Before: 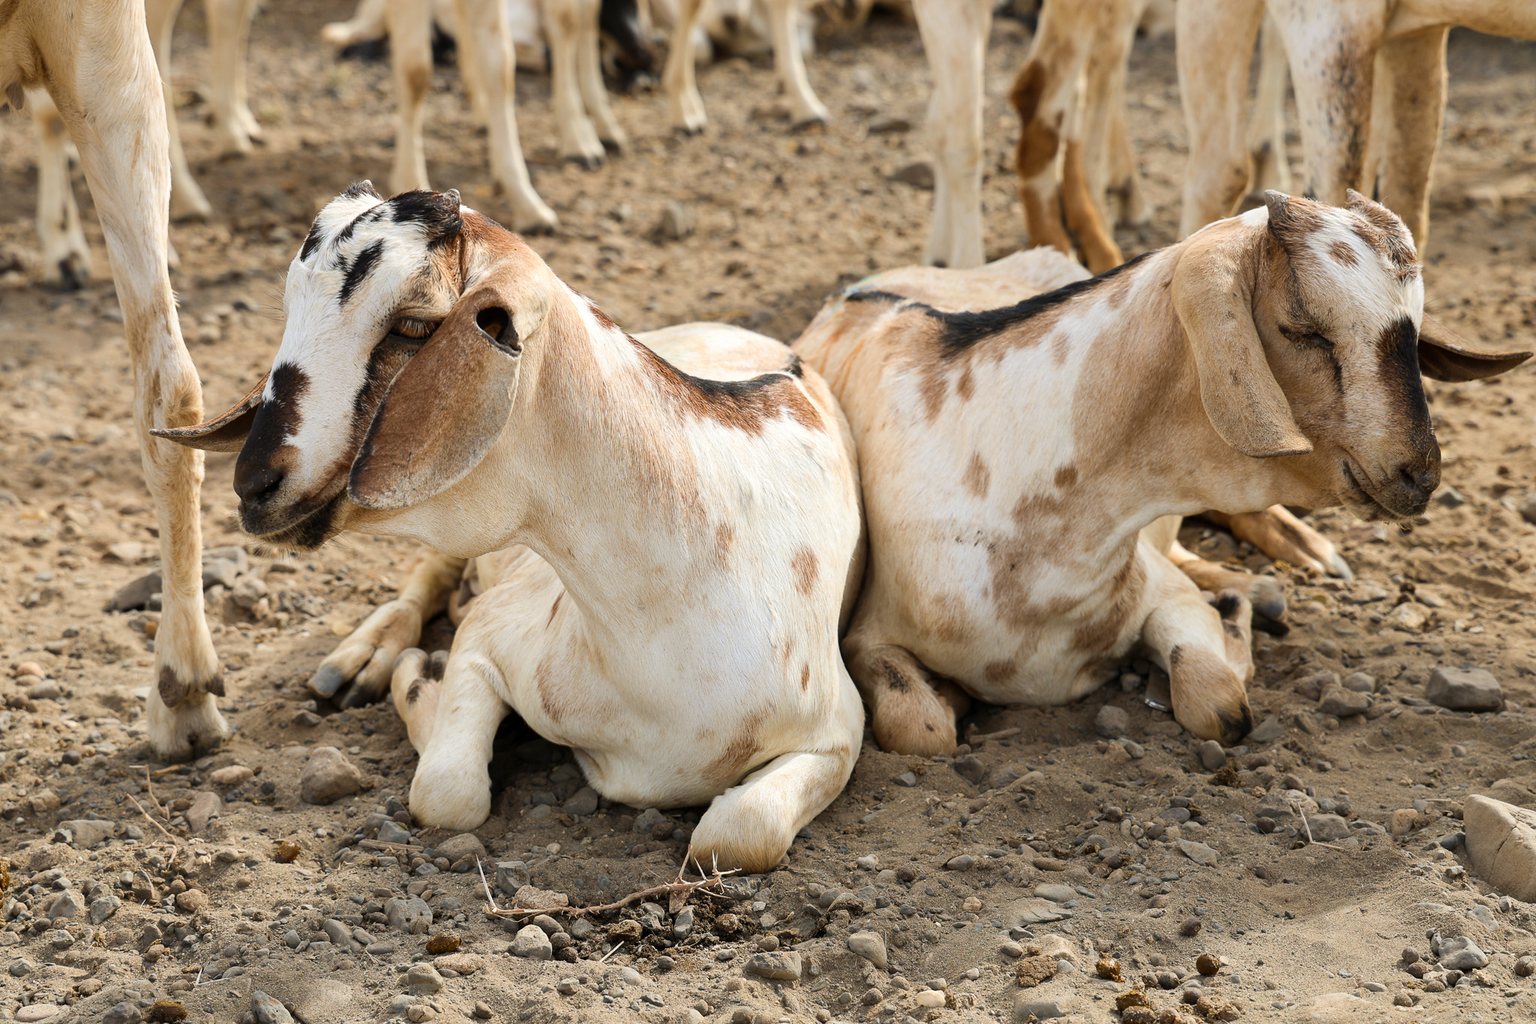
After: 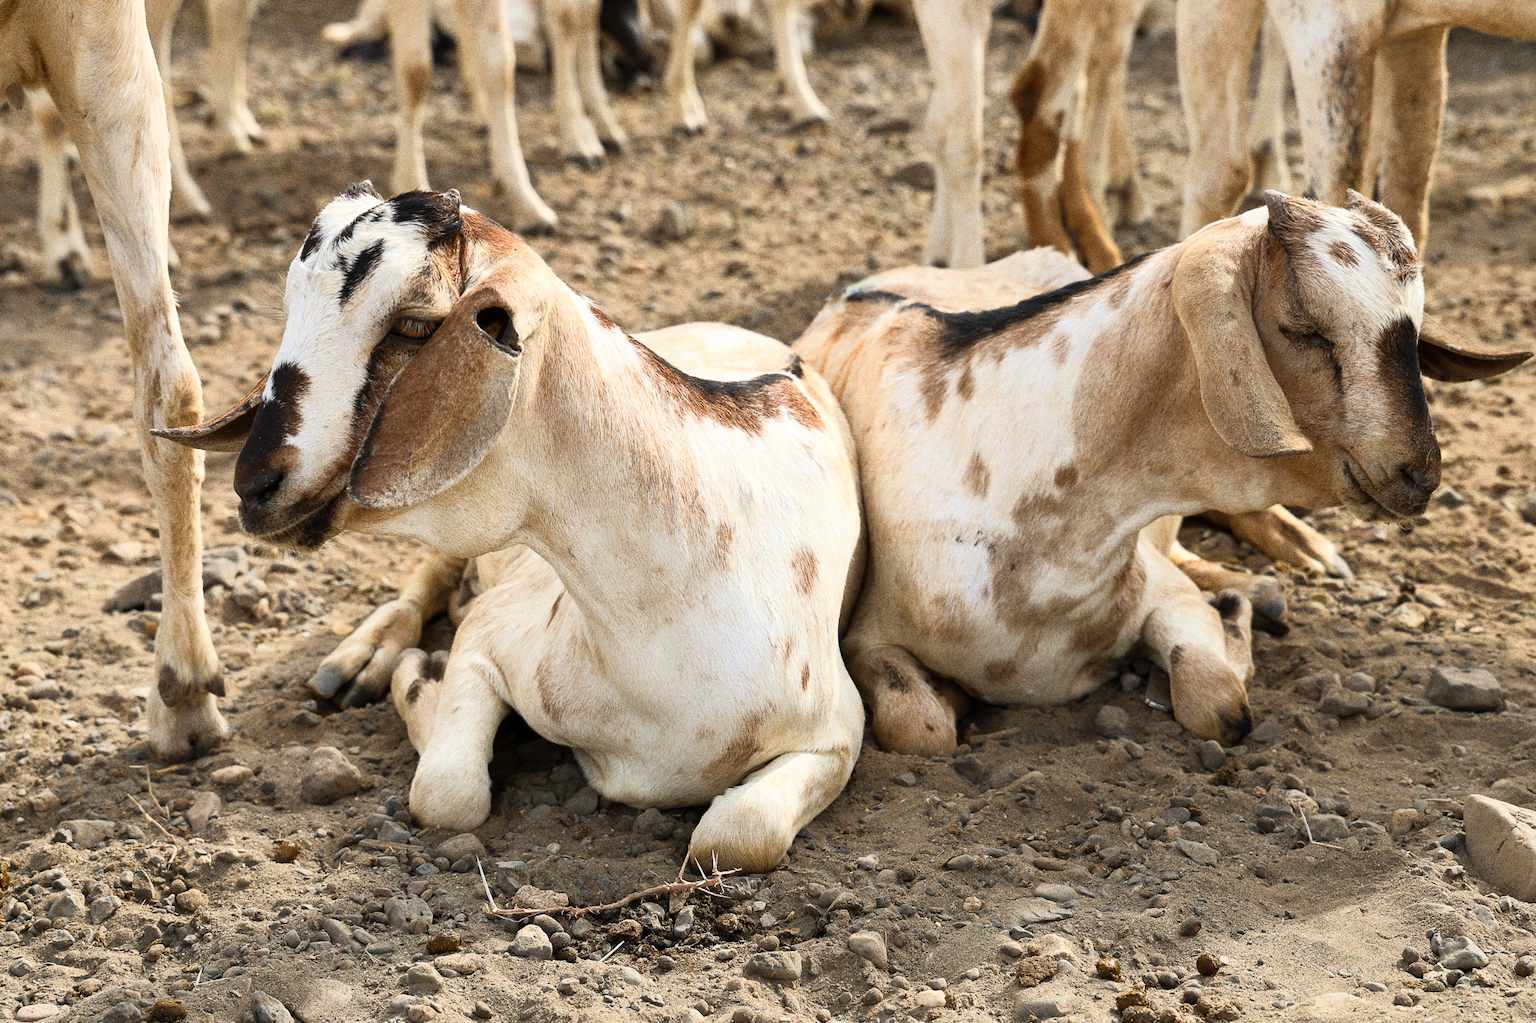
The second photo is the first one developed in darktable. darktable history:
base curve: curves: ch0 [(0, 0) (0.257, 0.25) (0.482, 0.586) (0.757, 0.871) (1, 1)]
grain: coarseness 0.09 ISO, strength 40%
